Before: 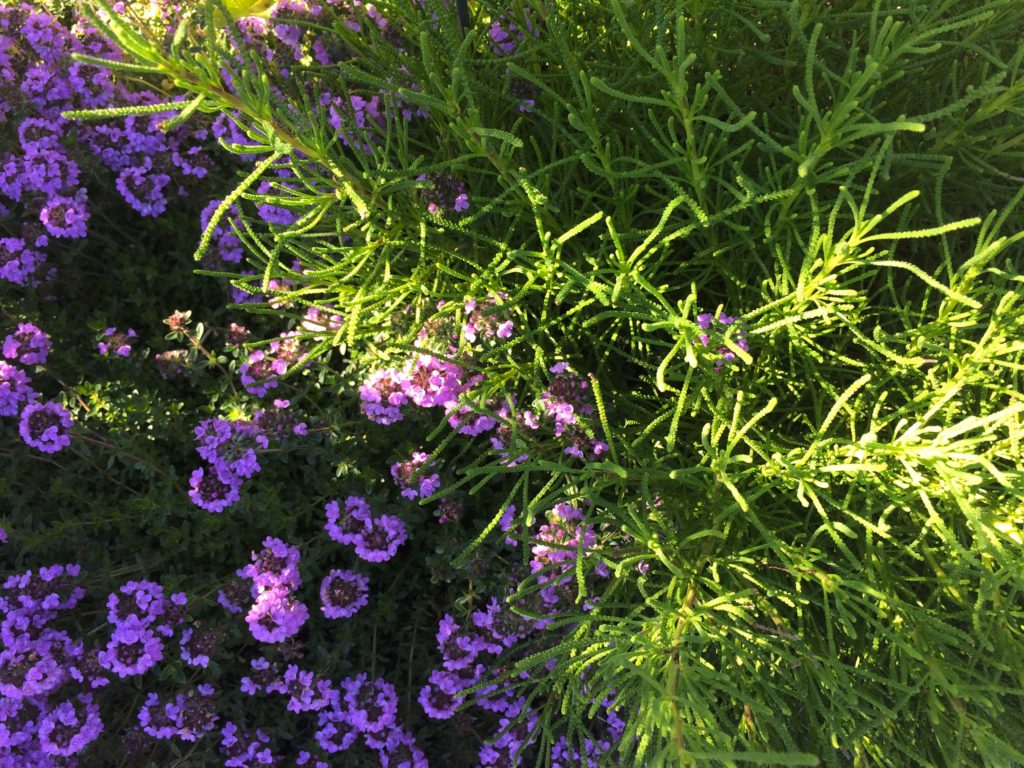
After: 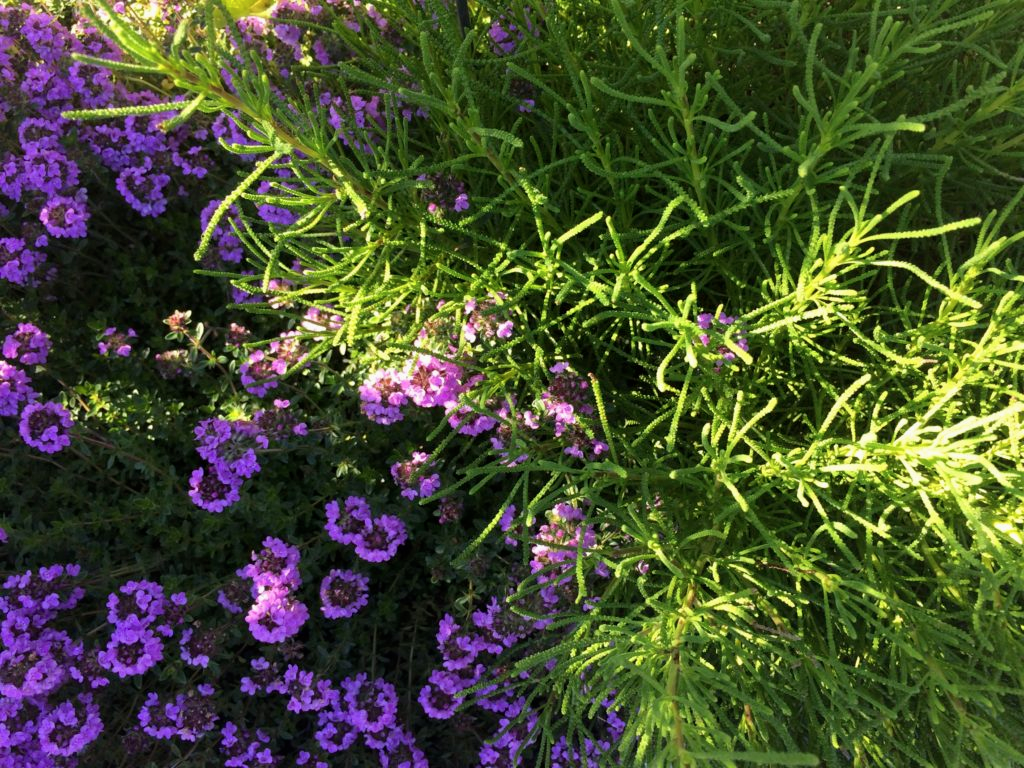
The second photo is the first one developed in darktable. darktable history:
exposure: exposure -0.052 EV, compensate highlight preservation false
